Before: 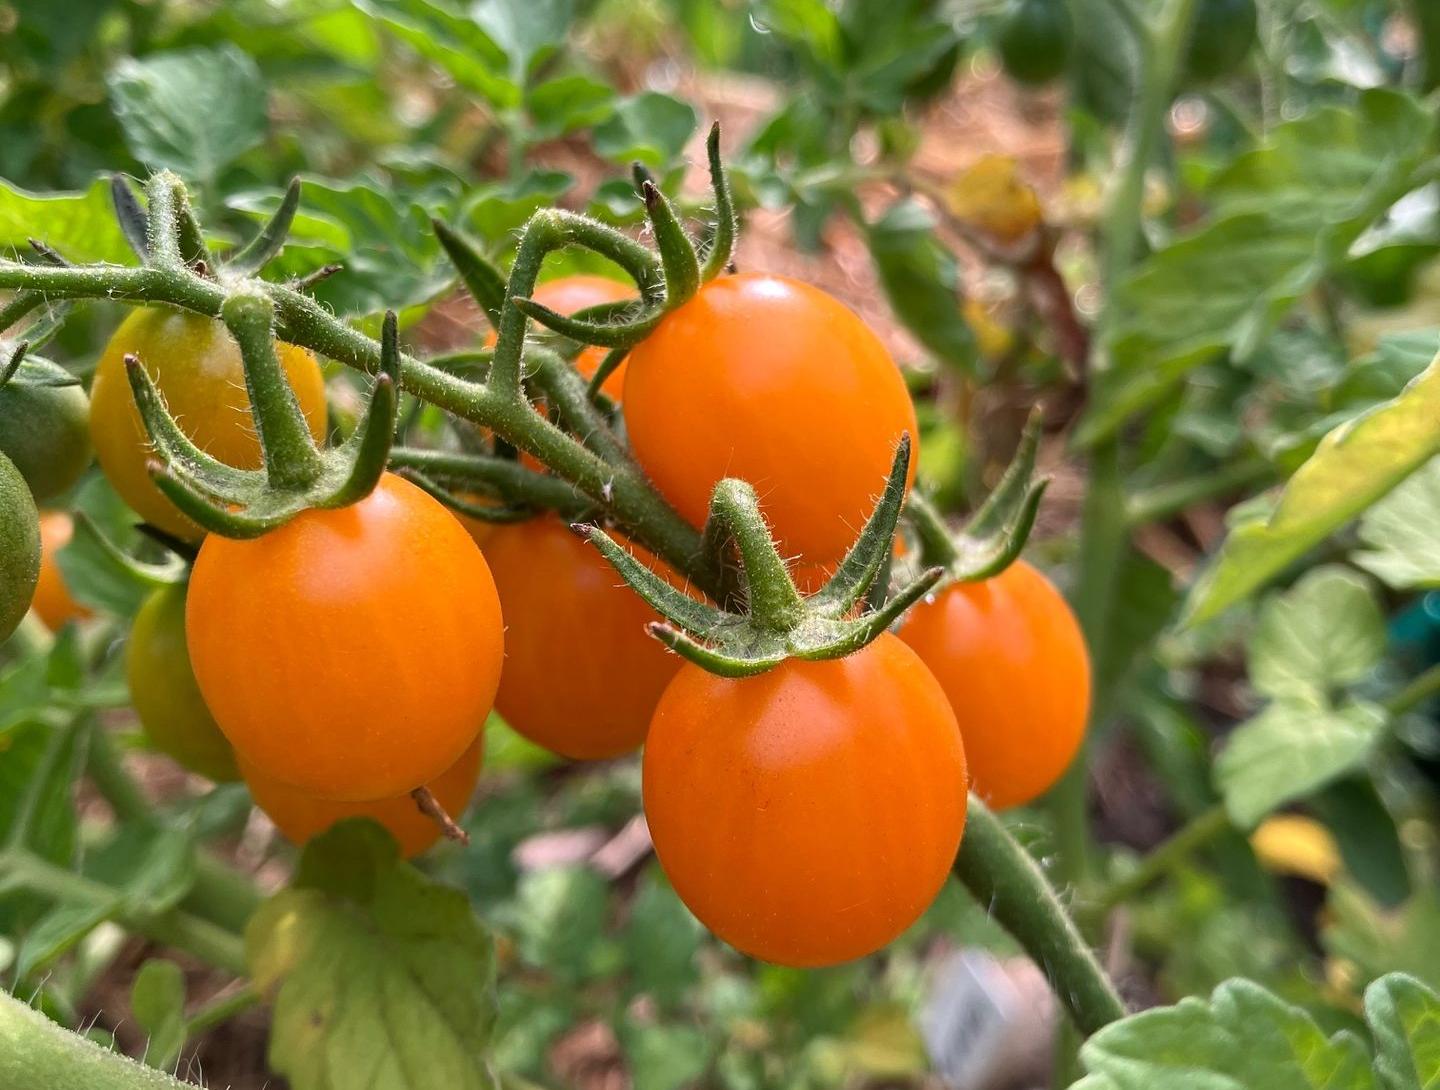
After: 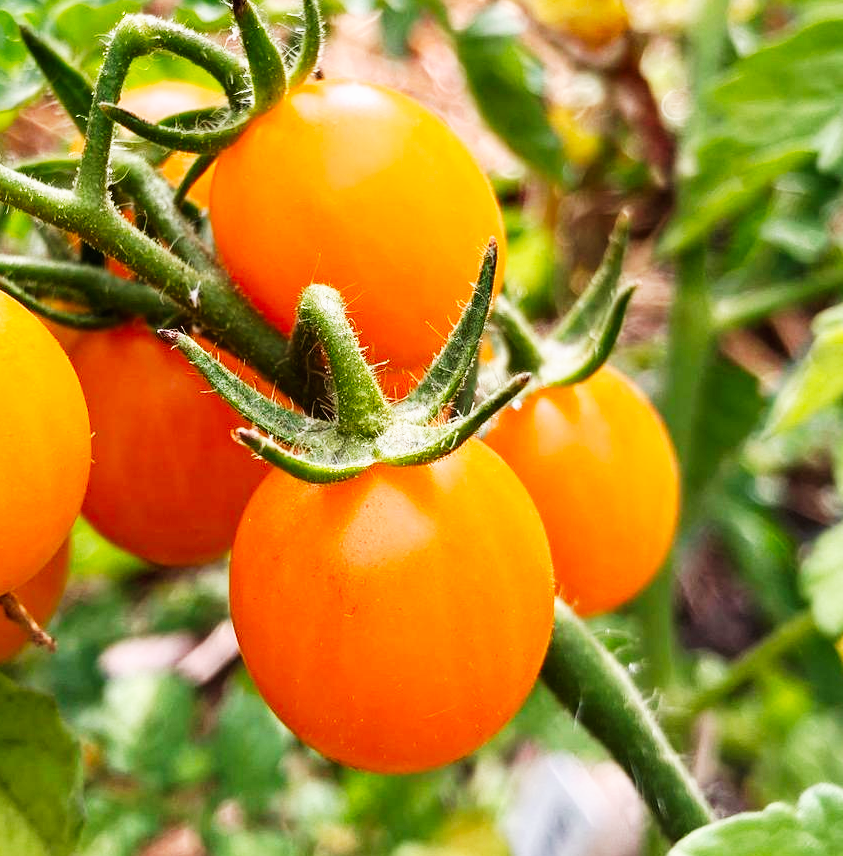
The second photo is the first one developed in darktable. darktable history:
base curve: curves: ch0 [(0, 0) (0.007, 0.004) (0.027, 0.03) (0.046, 0.07) (0.207, 0.54) (0.442, 0.872) (0.673, 0.972) (1, 1)], preserve colors none
crop and rotate: left 28.729%, top 17.853%, right 12.671%, bottom 3.595%
exposure: exposure -0.411 EV, compensate highlight preservation false
